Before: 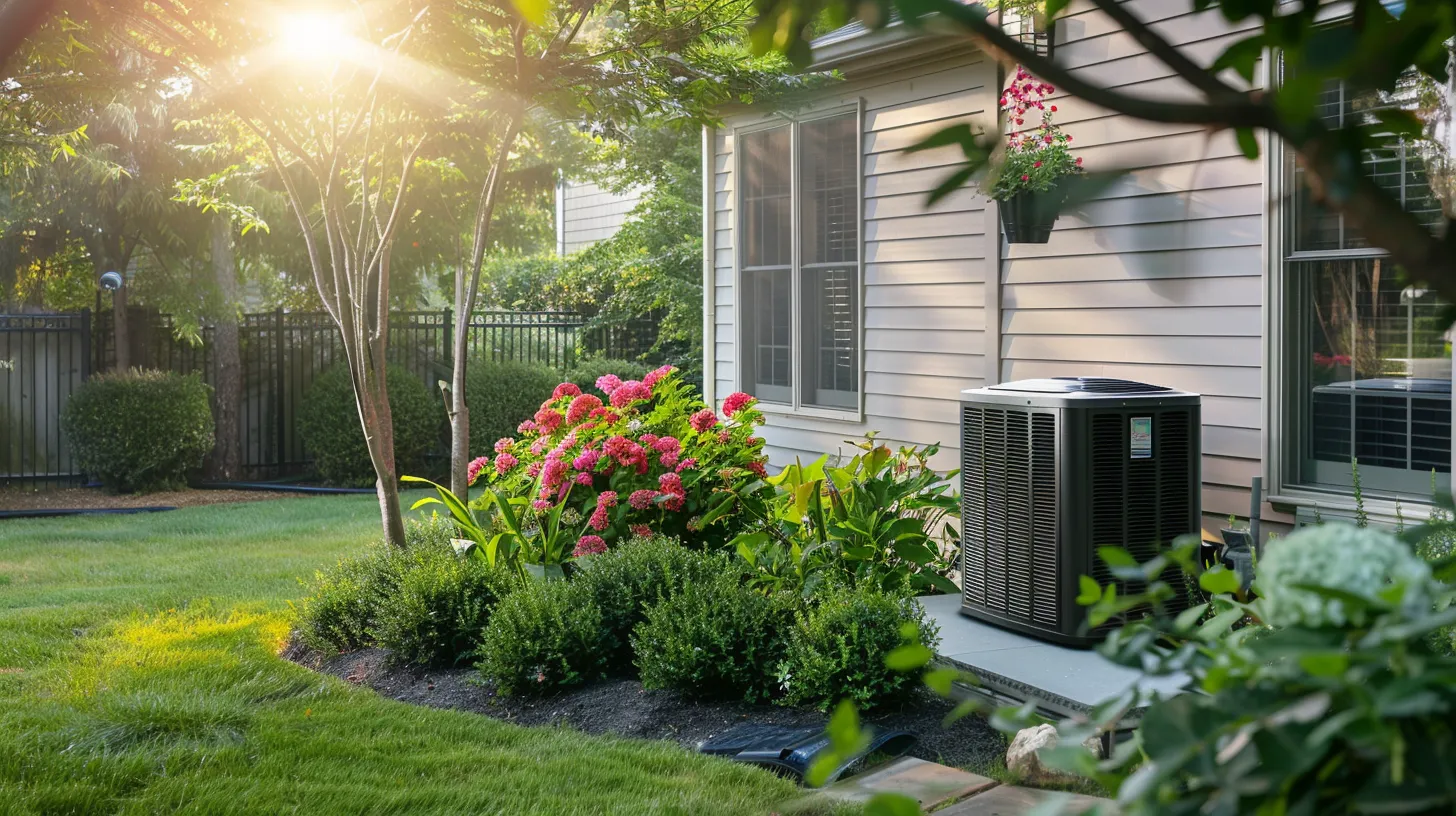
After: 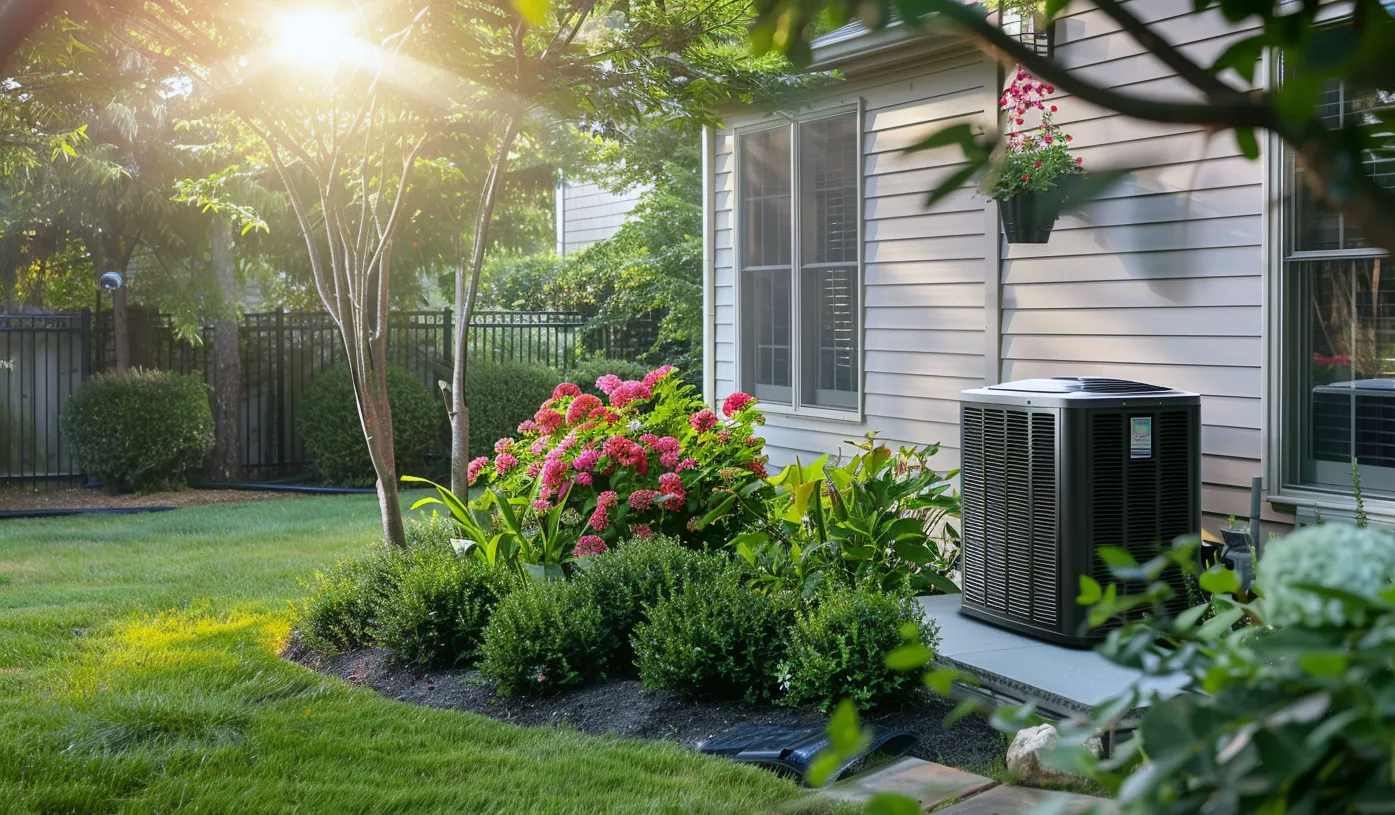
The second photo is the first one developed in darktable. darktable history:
crop: right 4.126%, bottom 0.031%
white balance: red 0.967, blue 1.049
